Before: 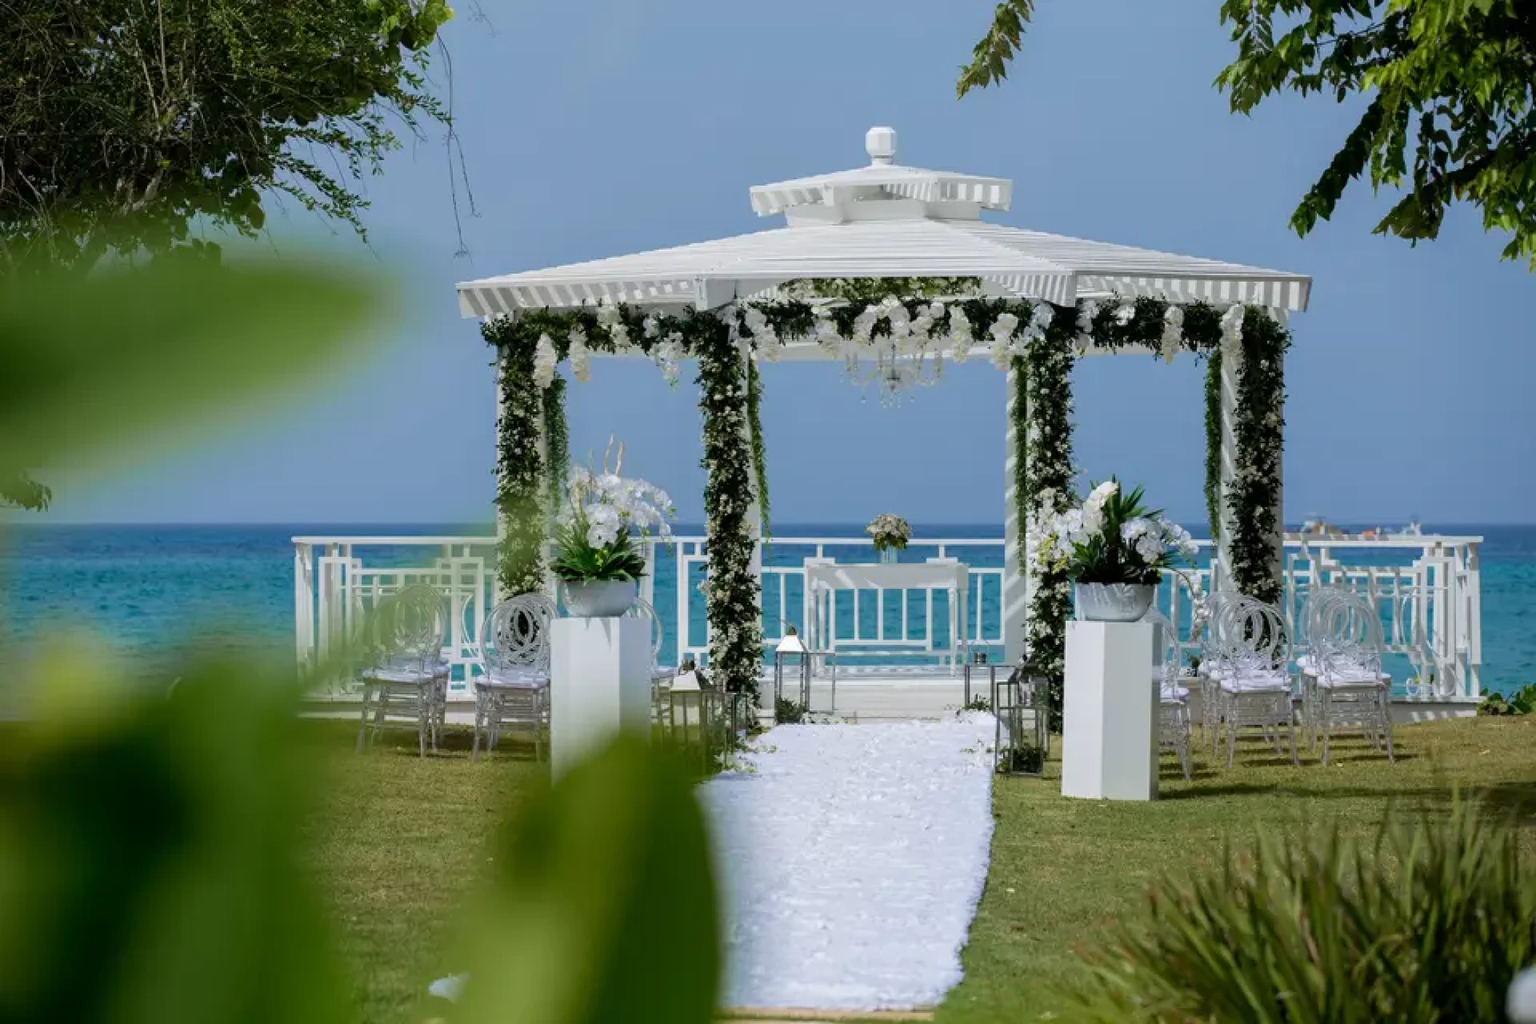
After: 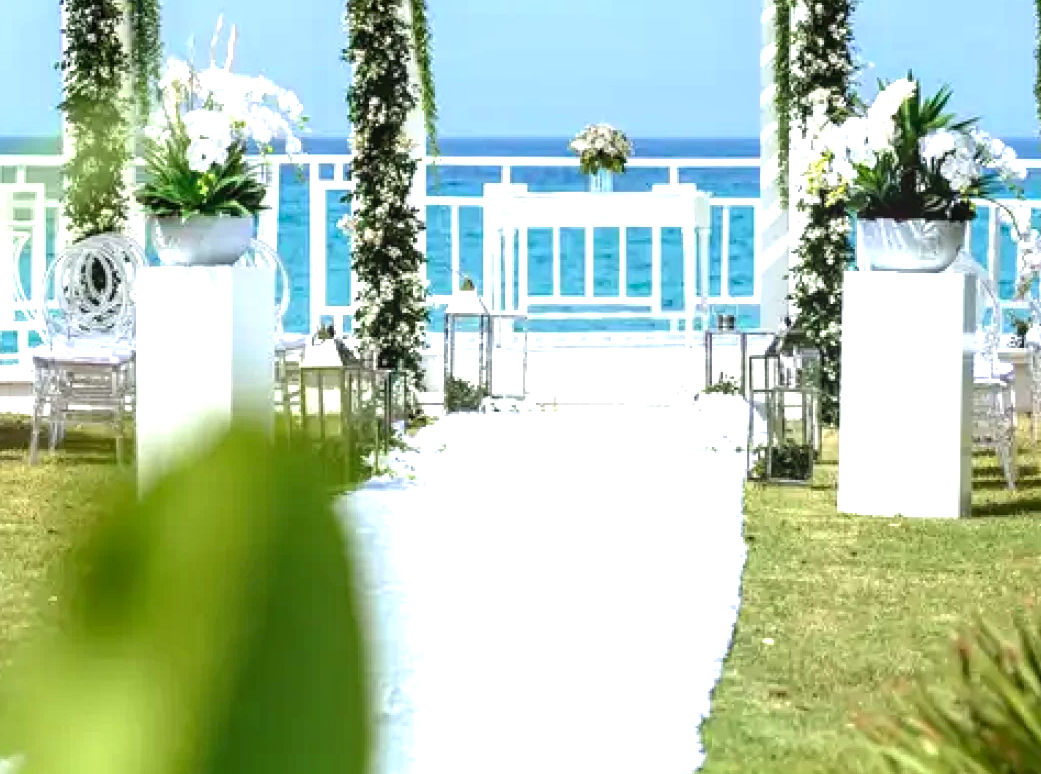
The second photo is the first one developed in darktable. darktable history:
local contrast: on, module defaults
exposure: black level correction 0, exposure 1.492 EV, compensate highlight preservation false
crop: left 29.43%, top 41.428%, right 21.216%, bottom 3.461%
